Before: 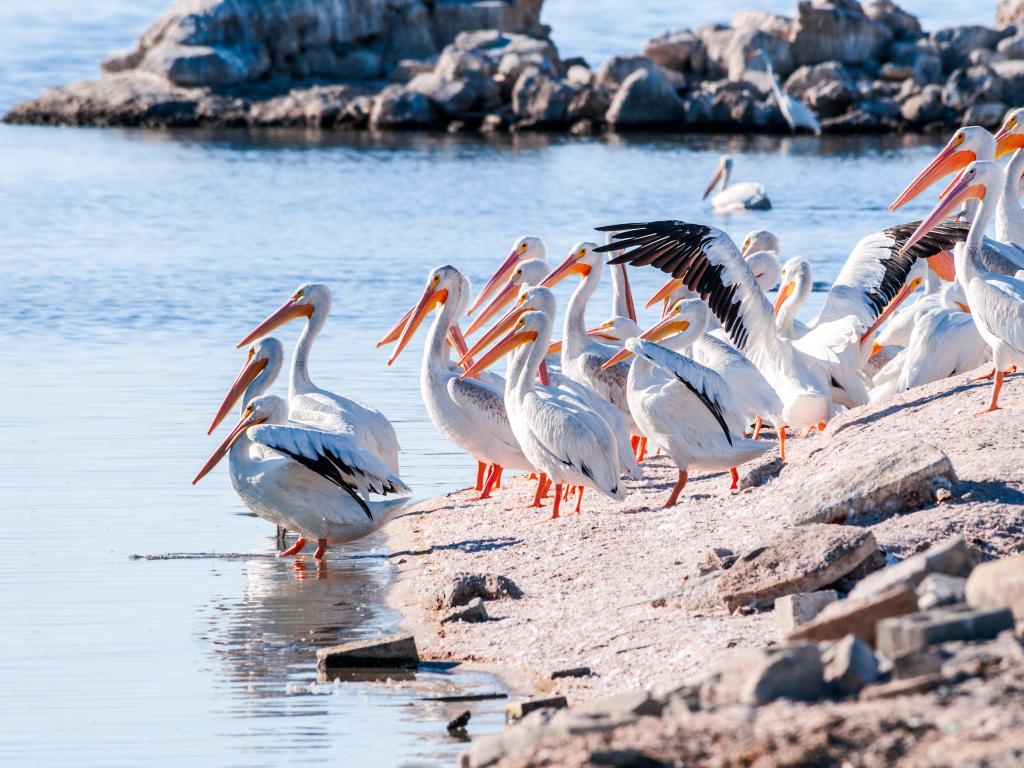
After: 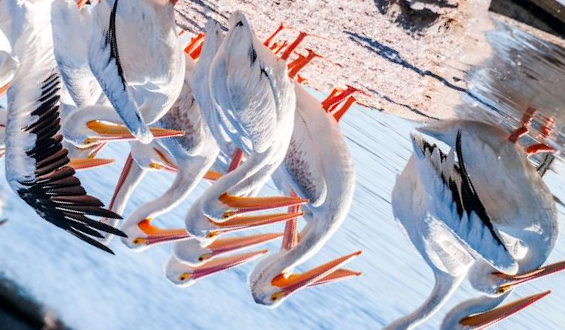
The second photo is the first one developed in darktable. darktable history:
crop and rotate: angle 147.11°, left 9.199%, top 15.679%, right 4.394%, bottom 17.125%
